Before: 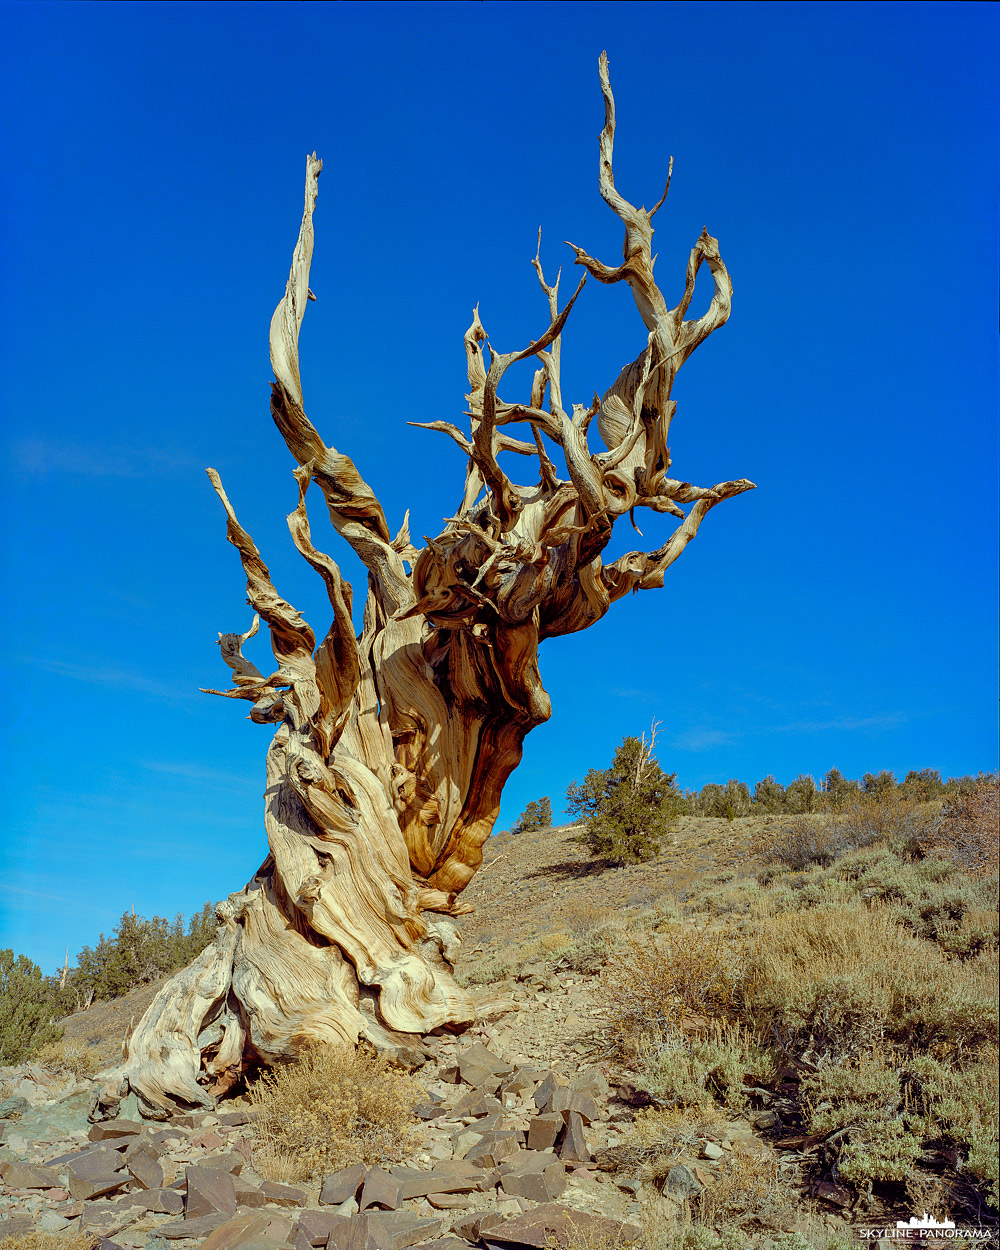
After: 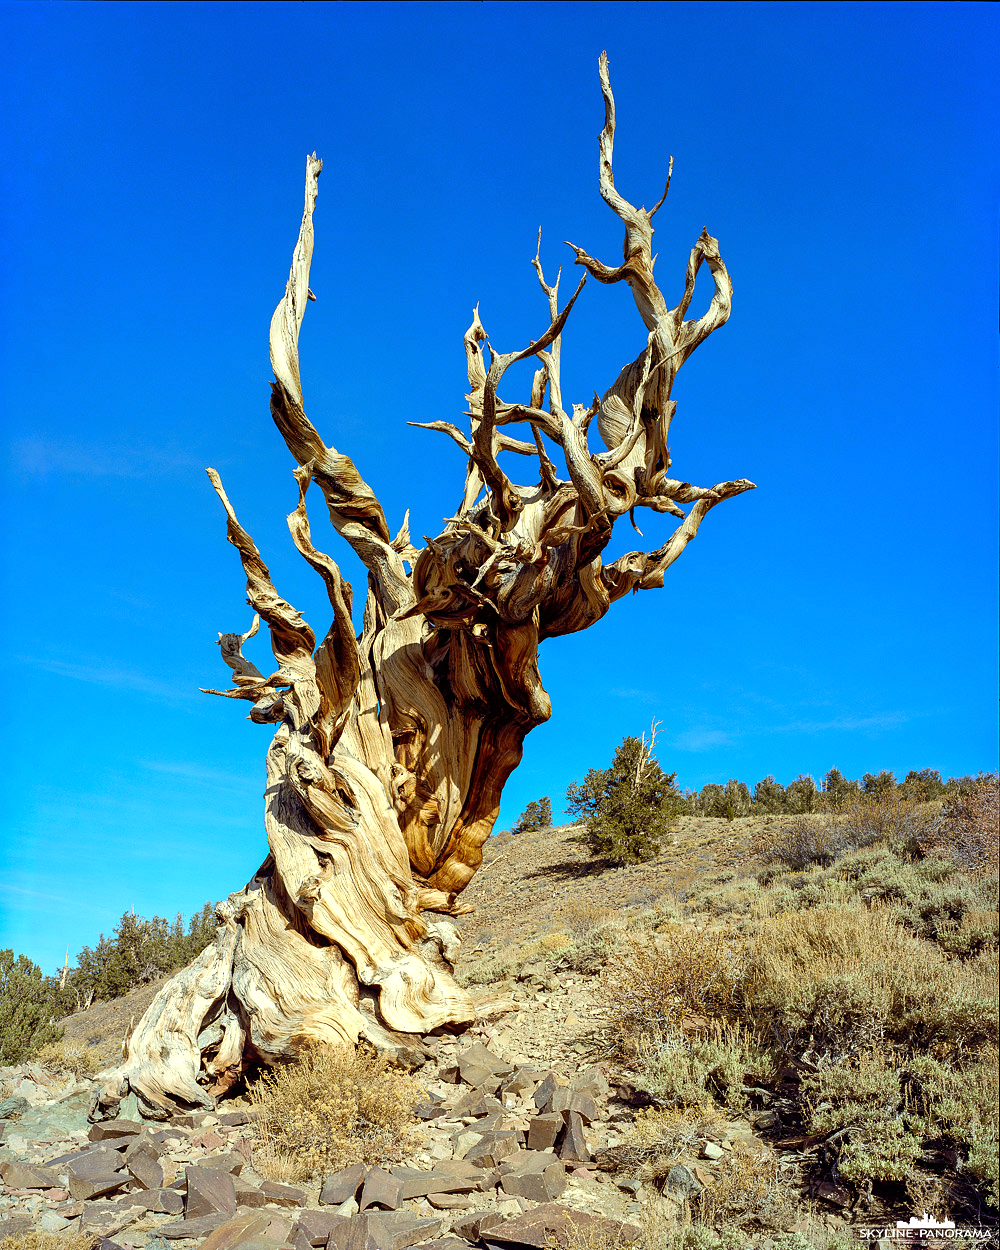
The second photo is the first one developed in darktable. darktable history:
tone equalizer: -8 EV -0.75 EV, -7 EV -0.7 EV, -6 EV -0.6 EV, -5 EV -0.4 EV, -3 EV 0.4 EV, -2 EV 0.6 EV, -1 EV 0.7 EV, +0 EV 0.75 EV, edges refinement/feathering 500, mask exposure compensation -1.57 EV, preserve details no
exposure: black level correction 0, compensate exposure bias true, compensate highlight preservation false
